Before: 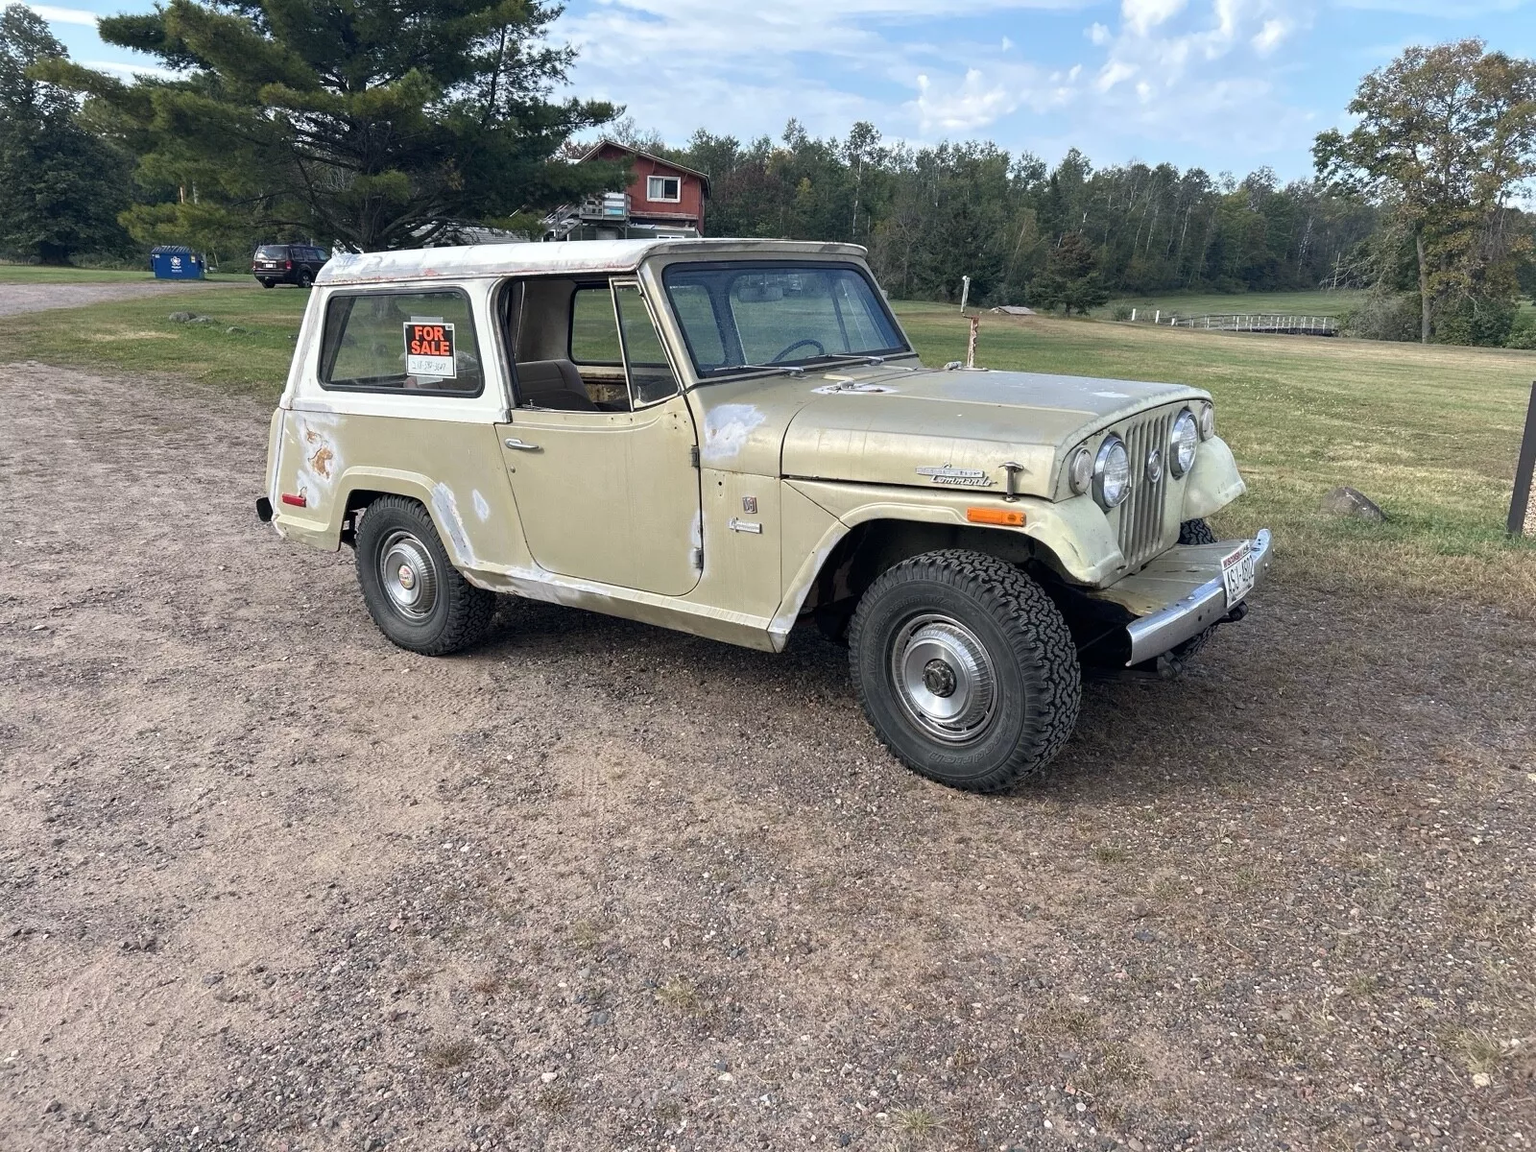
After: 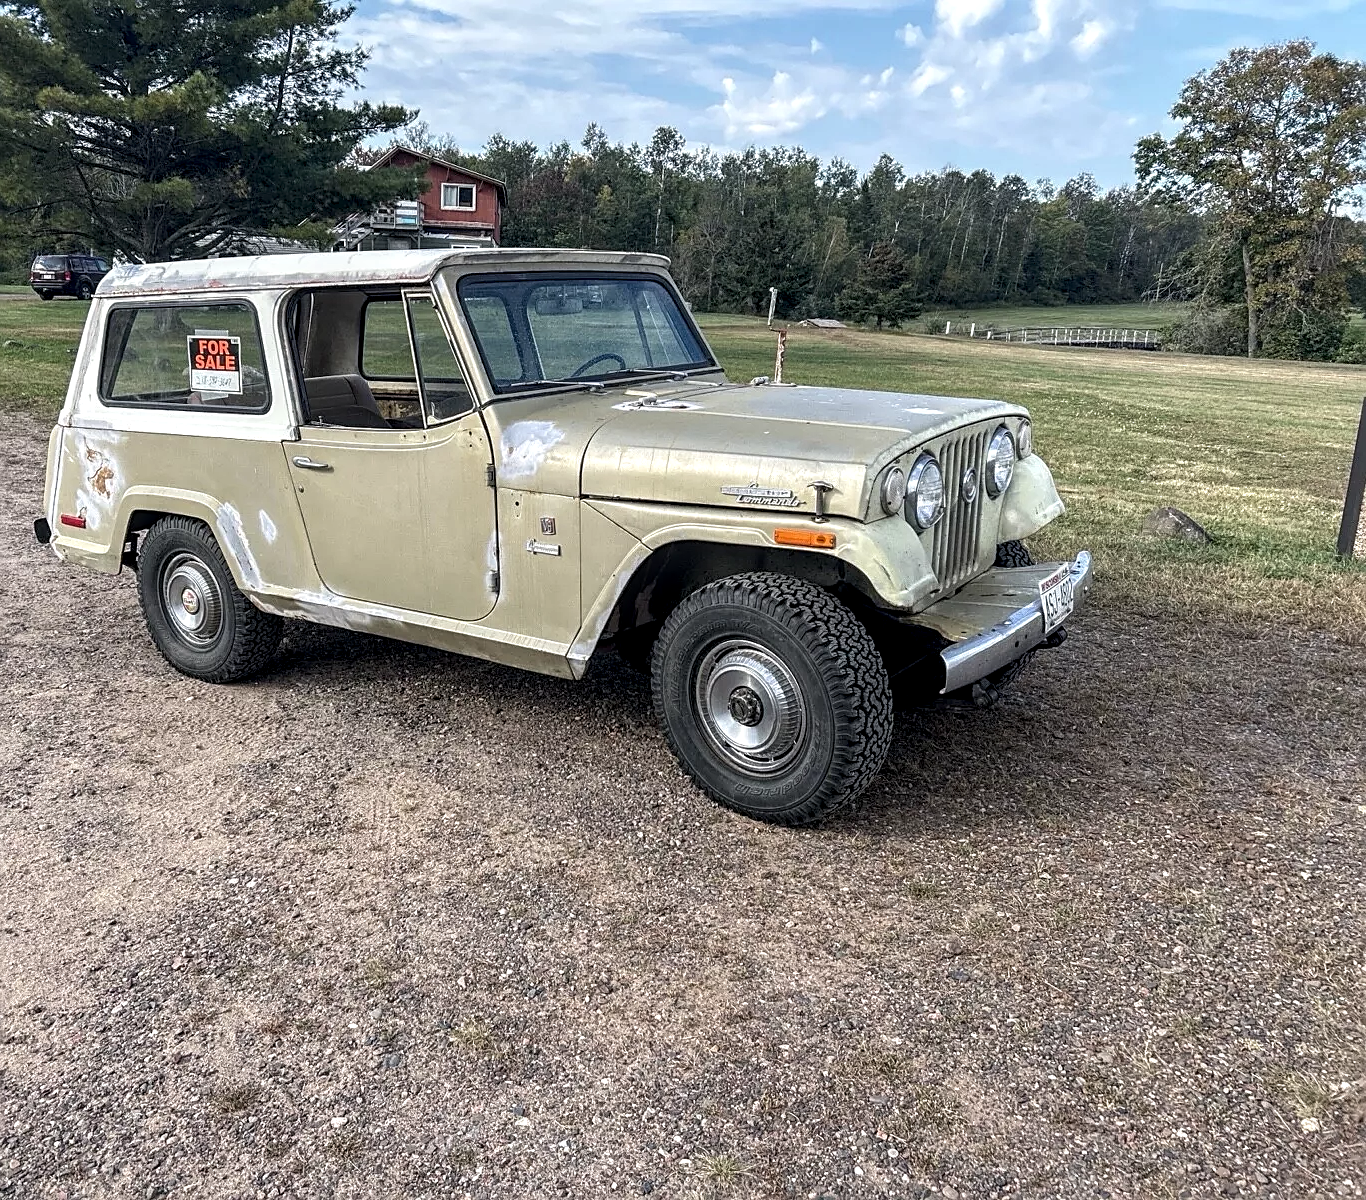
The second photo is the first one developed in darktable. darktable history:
crop and rotate: left 14.586%
local contrast: detail 150%
sharpen: on, module defaults
